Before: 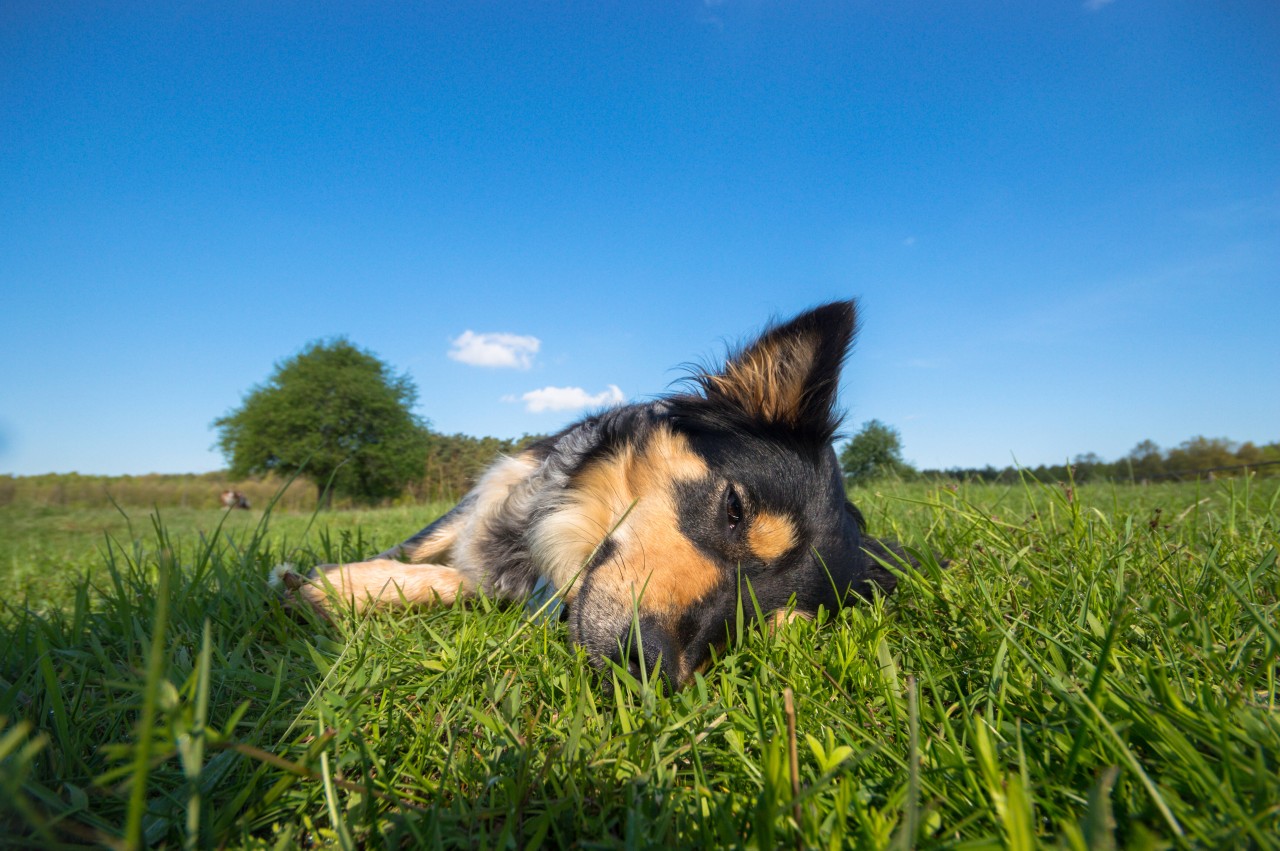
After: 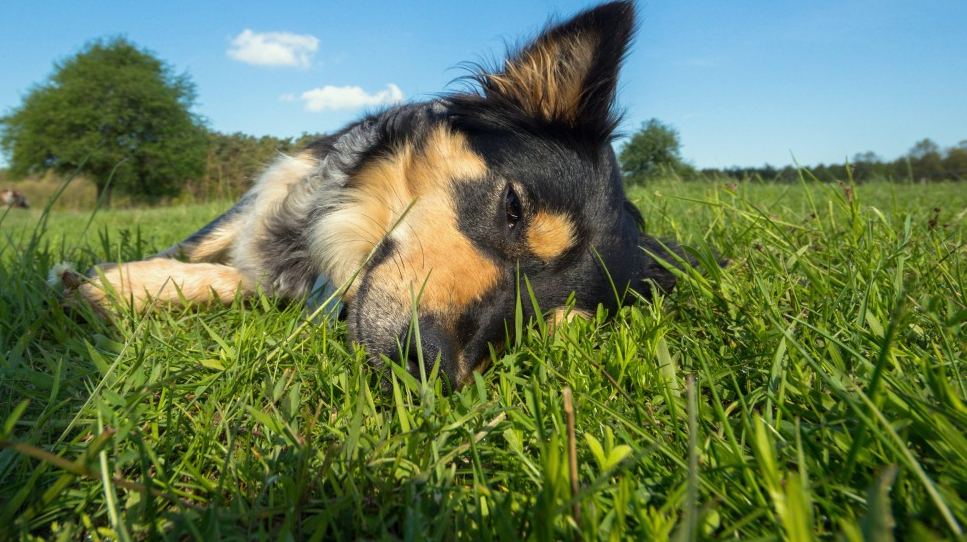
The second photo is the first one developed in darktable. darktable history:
color correction: highlights a* -4.84, highlights b* 5.05, saturation 0.943
crop and rotate: left 17.329%, top 35.389%, right 7.079%, bottom 0.848%
